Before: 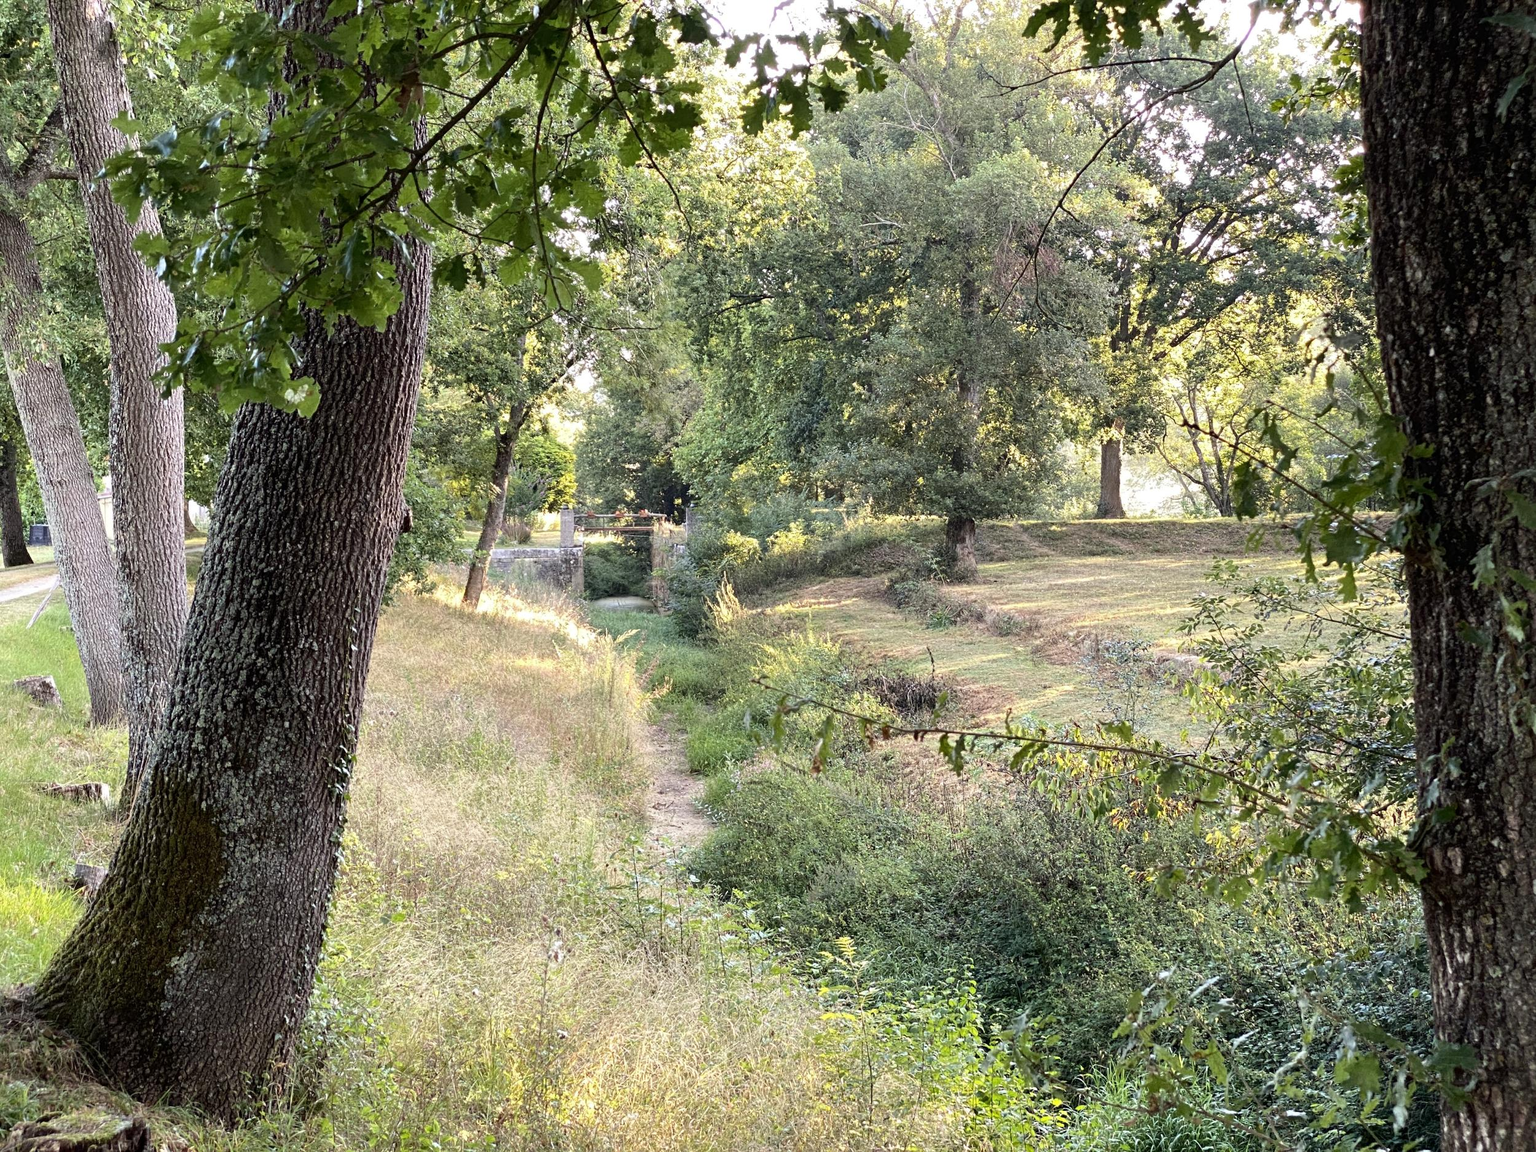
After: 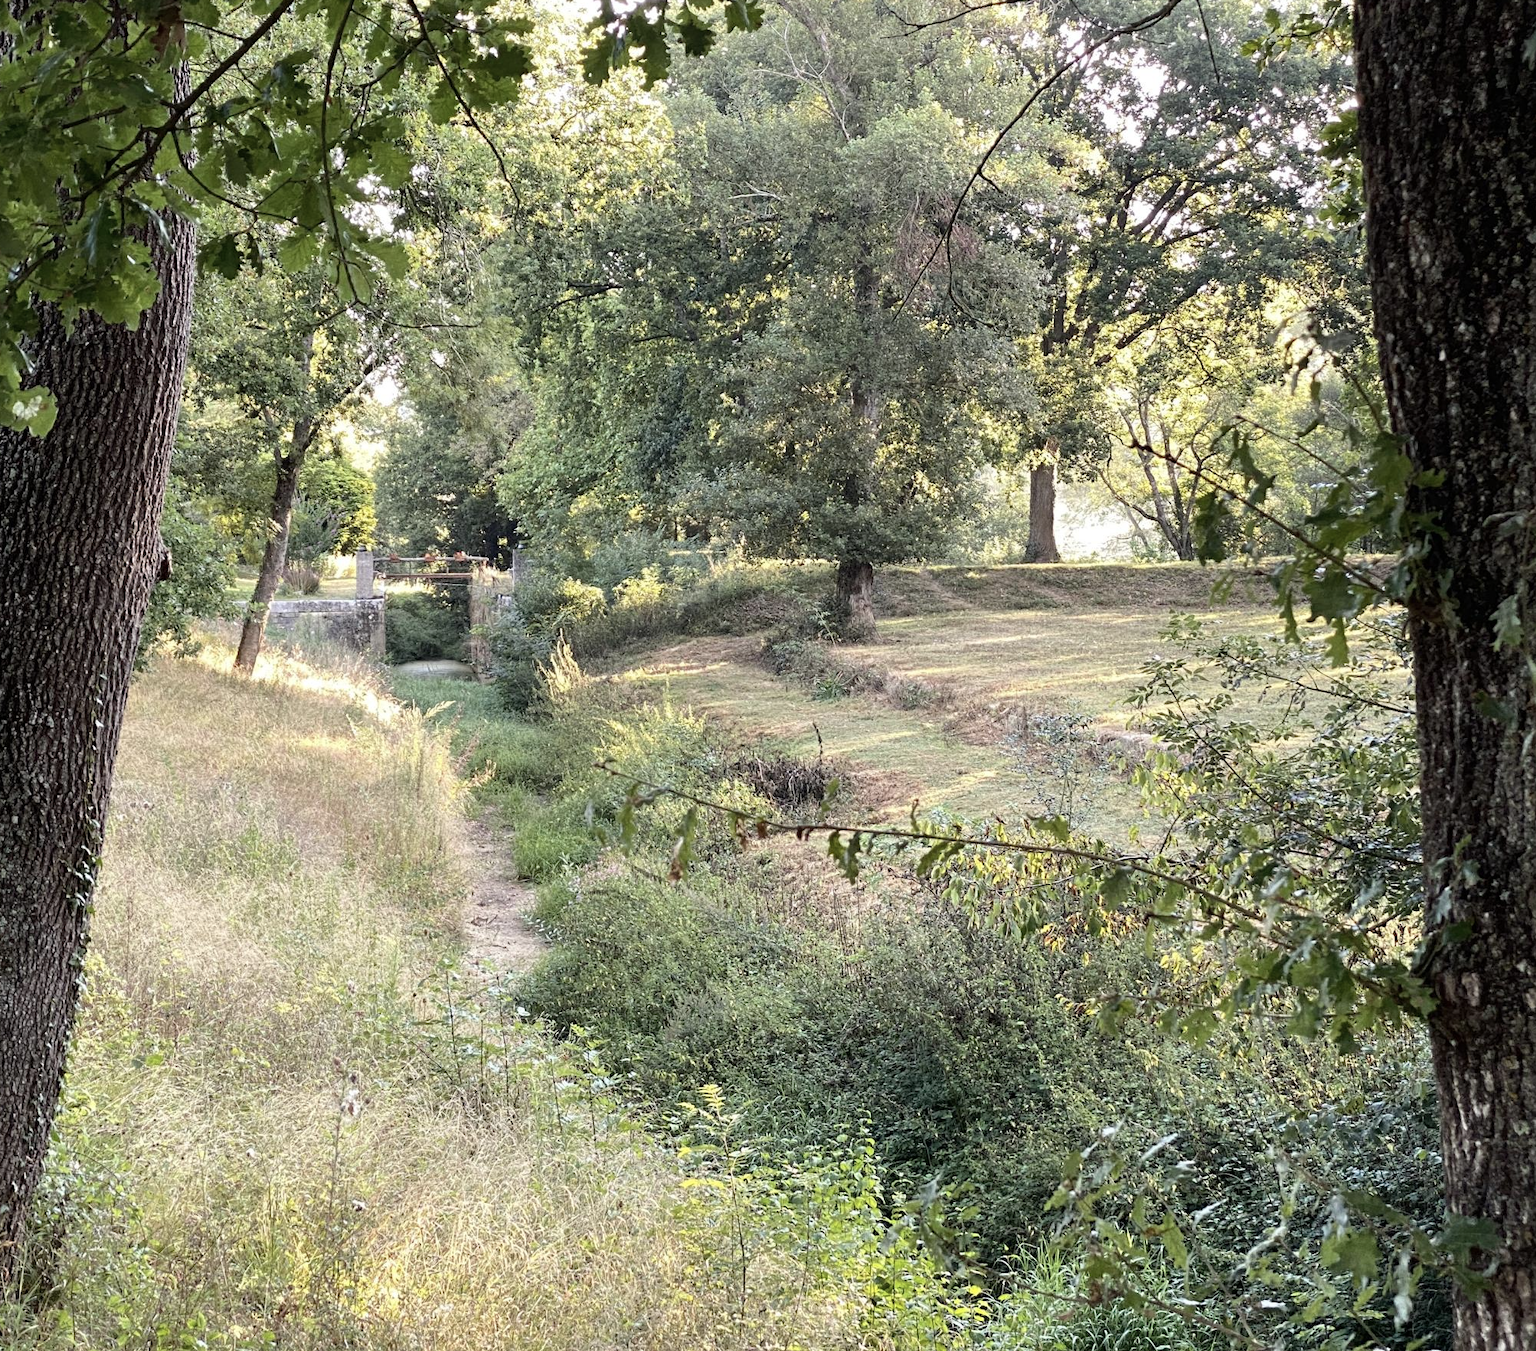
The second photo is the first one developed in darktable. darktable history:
color zones: curves: ch0 [(0.25, 0.5) (0.463, 0.627) (0.484, 0.637) (0.75, 0.5)], mix -91.31%
crop and rotate: left 17.913%, top 5.859%, right 1.831%
contrast brightness saturation: saturation -0.171
